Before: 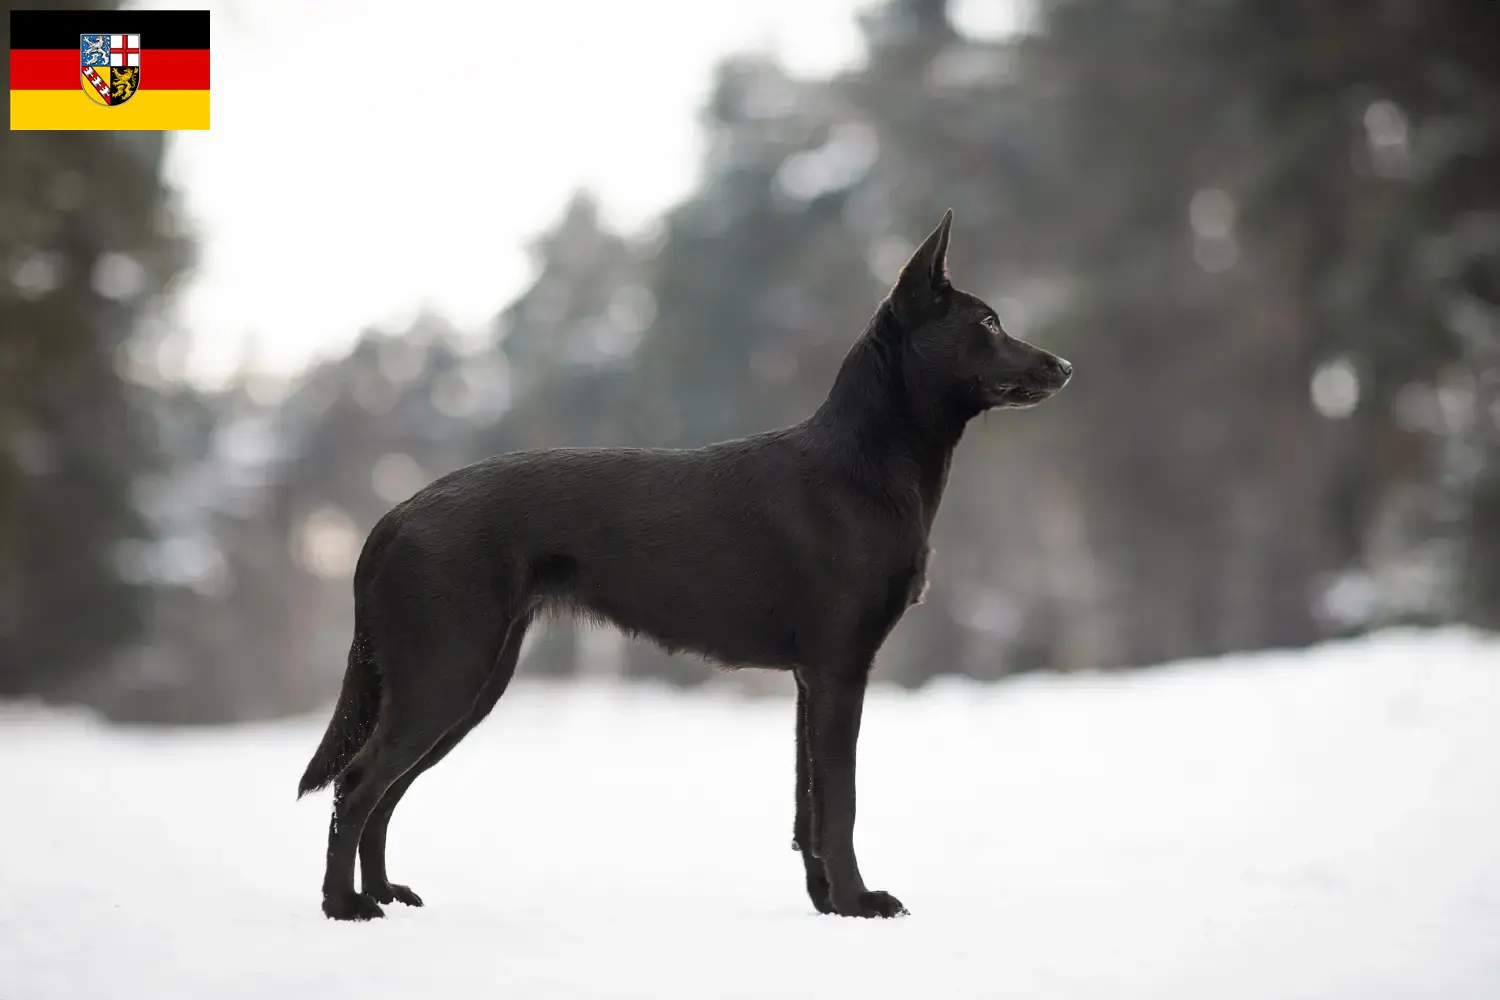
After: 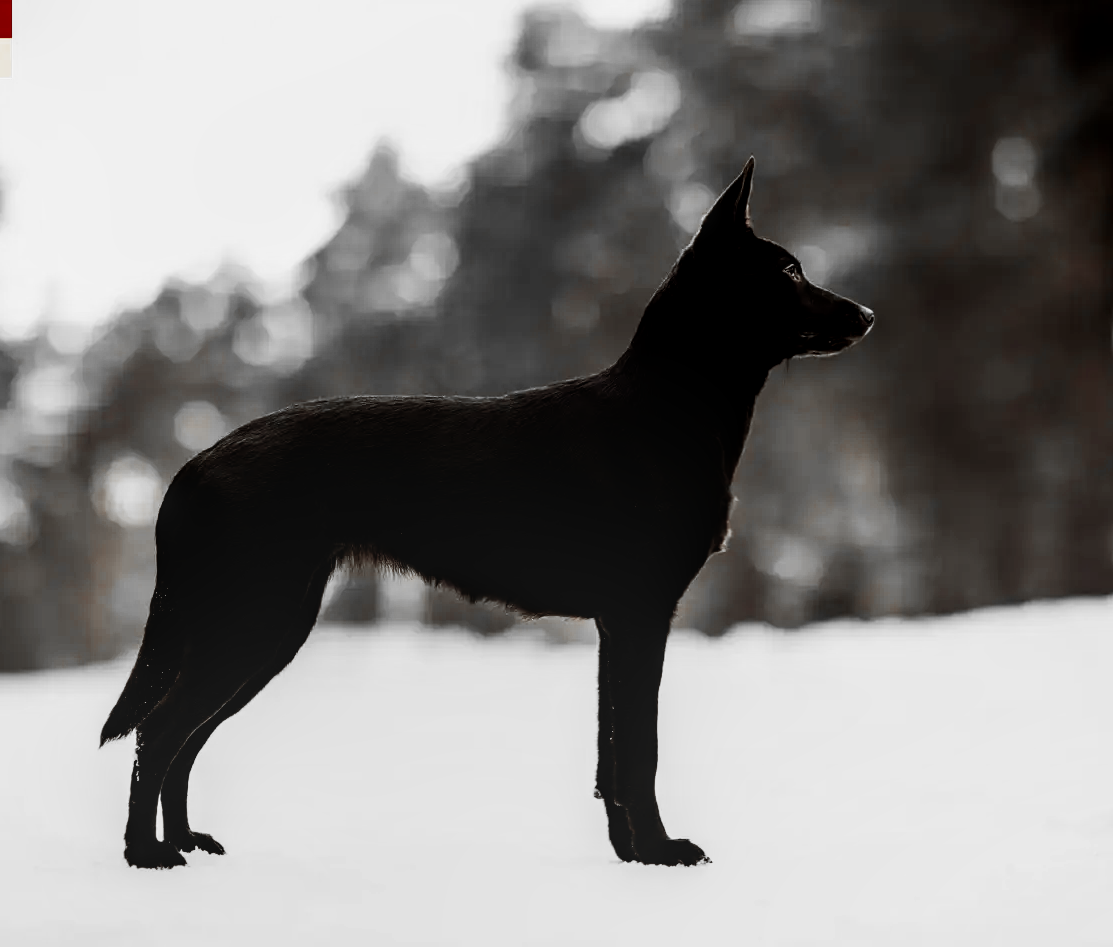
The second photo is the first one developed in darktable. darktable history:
crop and rotate: left 13.211%, top 5.293%, right 12.563%
filmic rgb: black relative exposure -5.13 EV, white relative exposure 3.51 EV, hardness 3.17, contrast 1.3, highlights saturation mix -49.78%
color zones: curves: ch0 [(0, 0.497) (0.096, 0.361) (0.221, 0.538) (0.429, 0.5) (0.571, 0.5) (0.714, 0.5) (0.857, 0.5) (1, 0.497)]; ch1 [(0, 0.5) (0.143, 0.5) (0.257, -0.002) (0.429, 0.04) (0.571, -0.001) (0.714, -0.015) (0.857, 0.024) (1, 0.5)]
local contrast: on, module defaults
color correction: highlights a* -5.77, highlights b* 11.04
color balance rgb: power › chroma 1.071%, power › hue 25.4°, perceptual saturation grading › global saturation 20%, perceptual saturation grading › highlights -25.716%, perceptual saturation grading › shadows 49.426%, perceptual brilliance grading › highlights 3.893%, perceptual brilliance grading › mid-tones -17.757%, perceptual brilliance grading › shadows -41.001%
